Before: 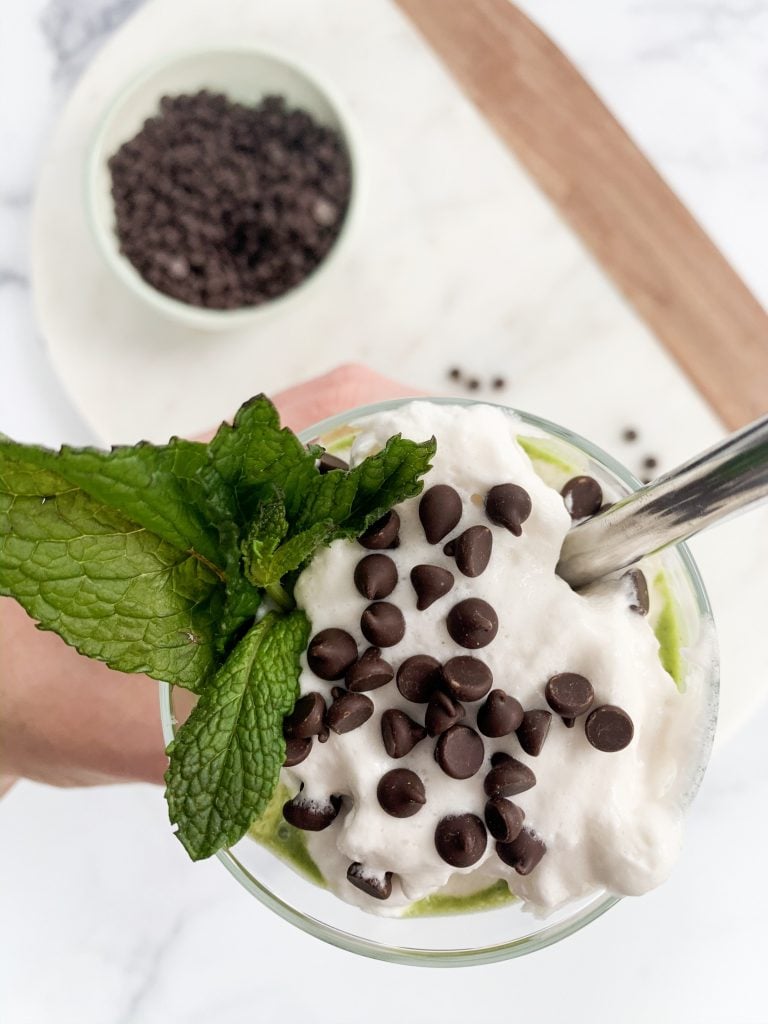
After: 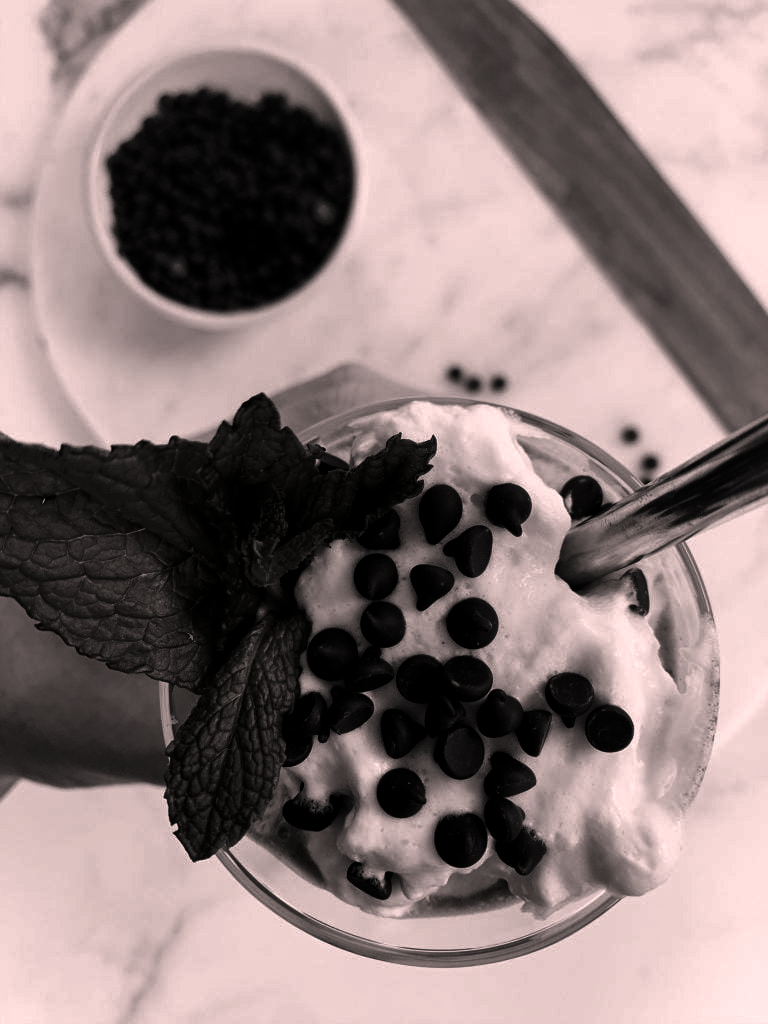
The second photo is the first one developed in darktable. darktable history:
contrast brightness saturation: contrast 0.025, brightness -0.995, saturation -0.99
color correction: highlights a* 12.18, highlights b* 5.47
